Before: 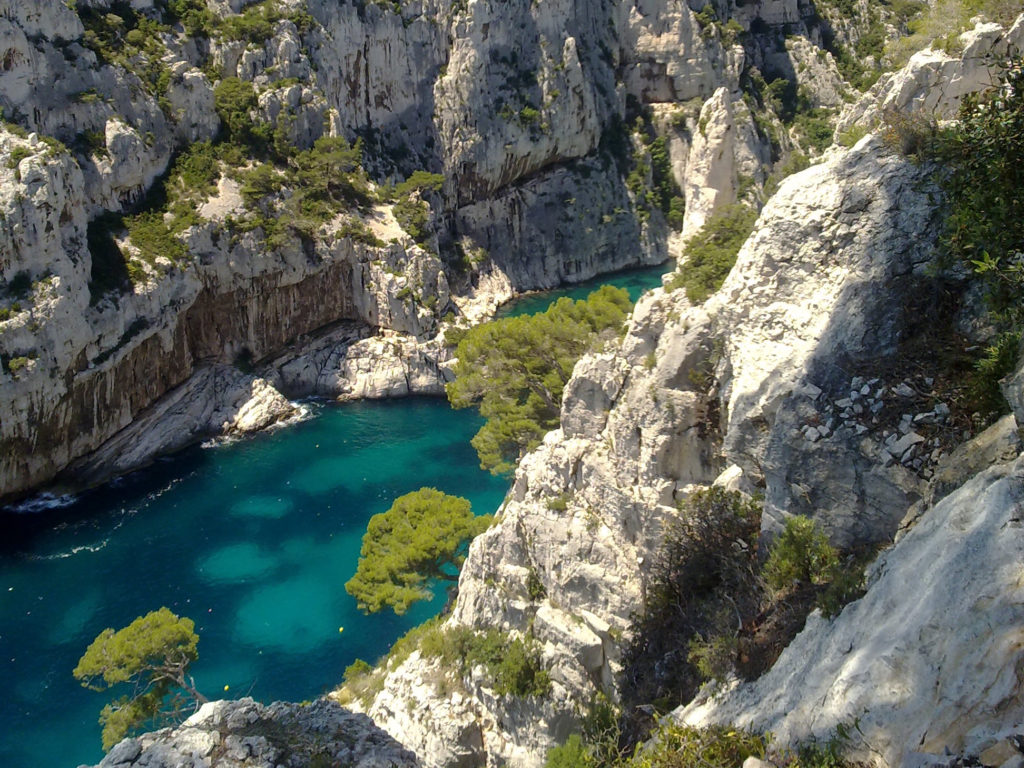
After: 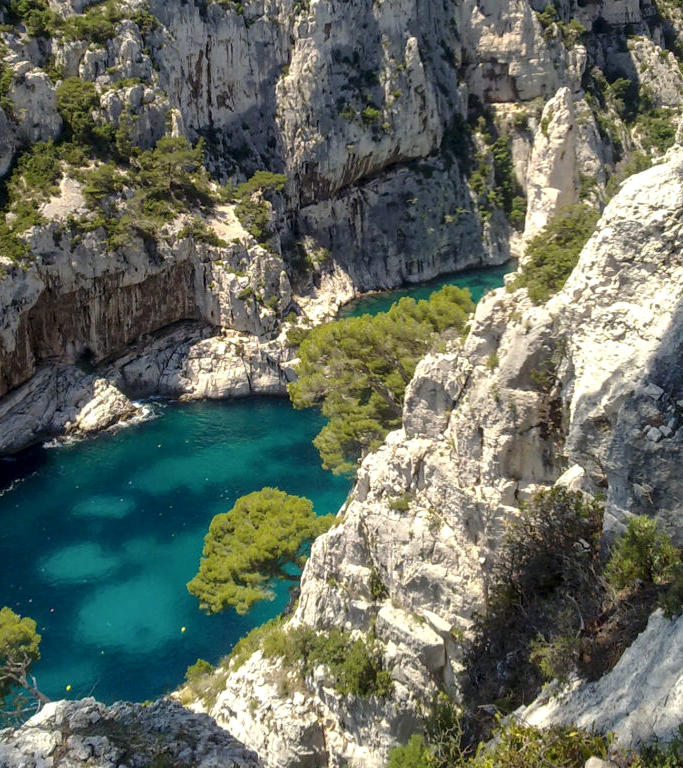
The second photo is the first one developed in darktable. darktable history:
crop and rotate: left 15.446%, right 17.836%
local contrast: on, module defaults
